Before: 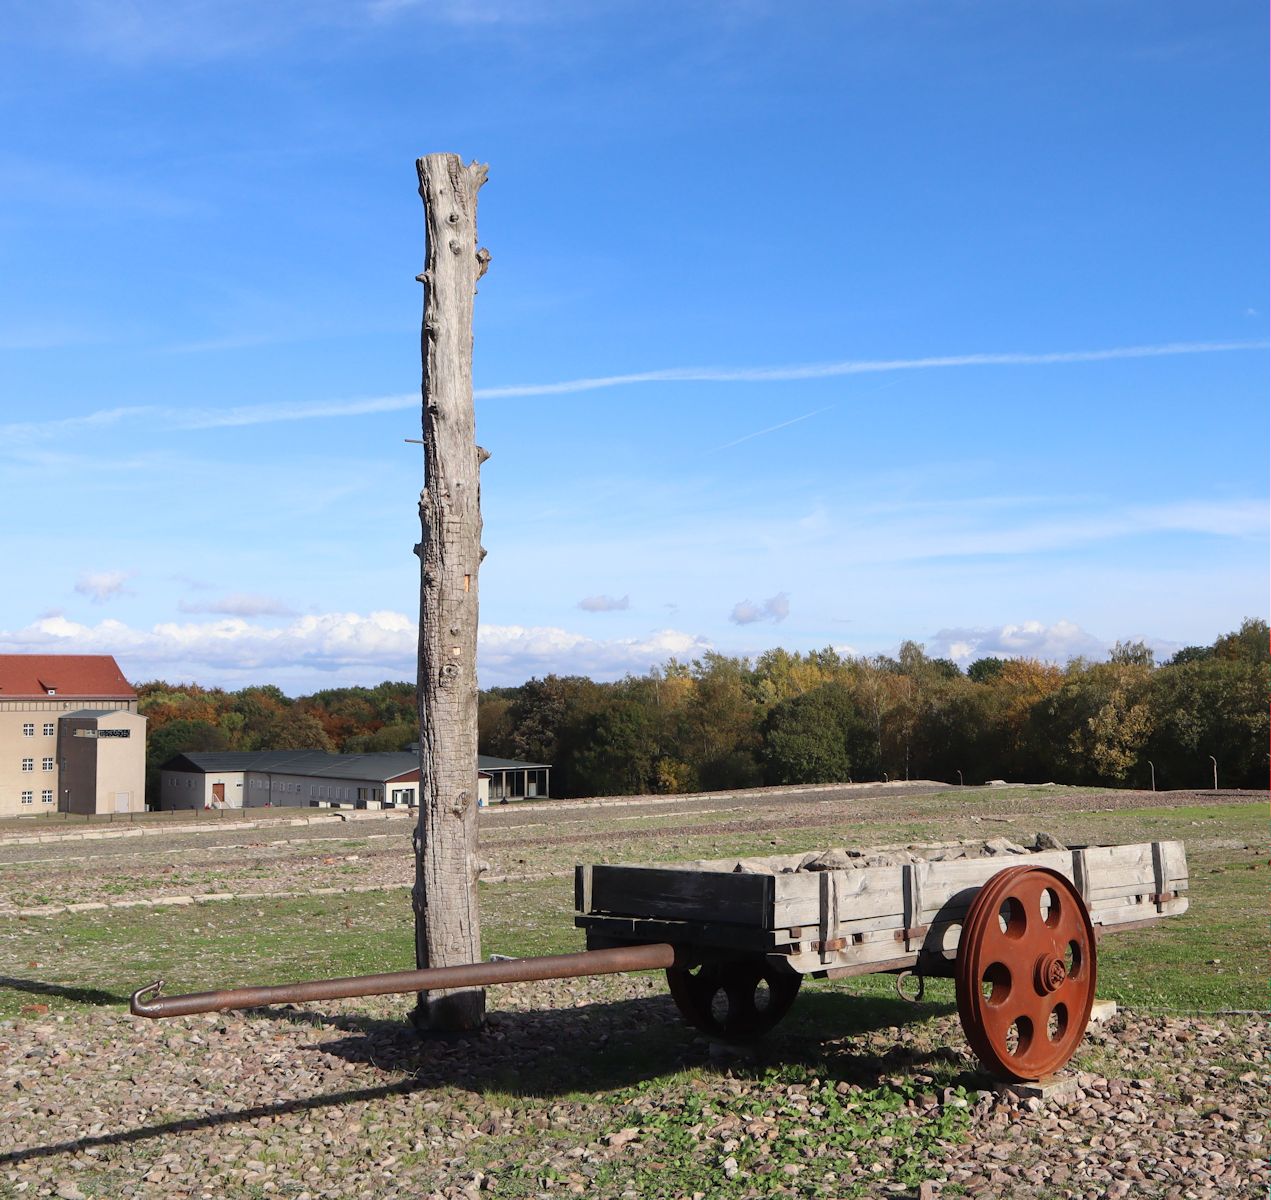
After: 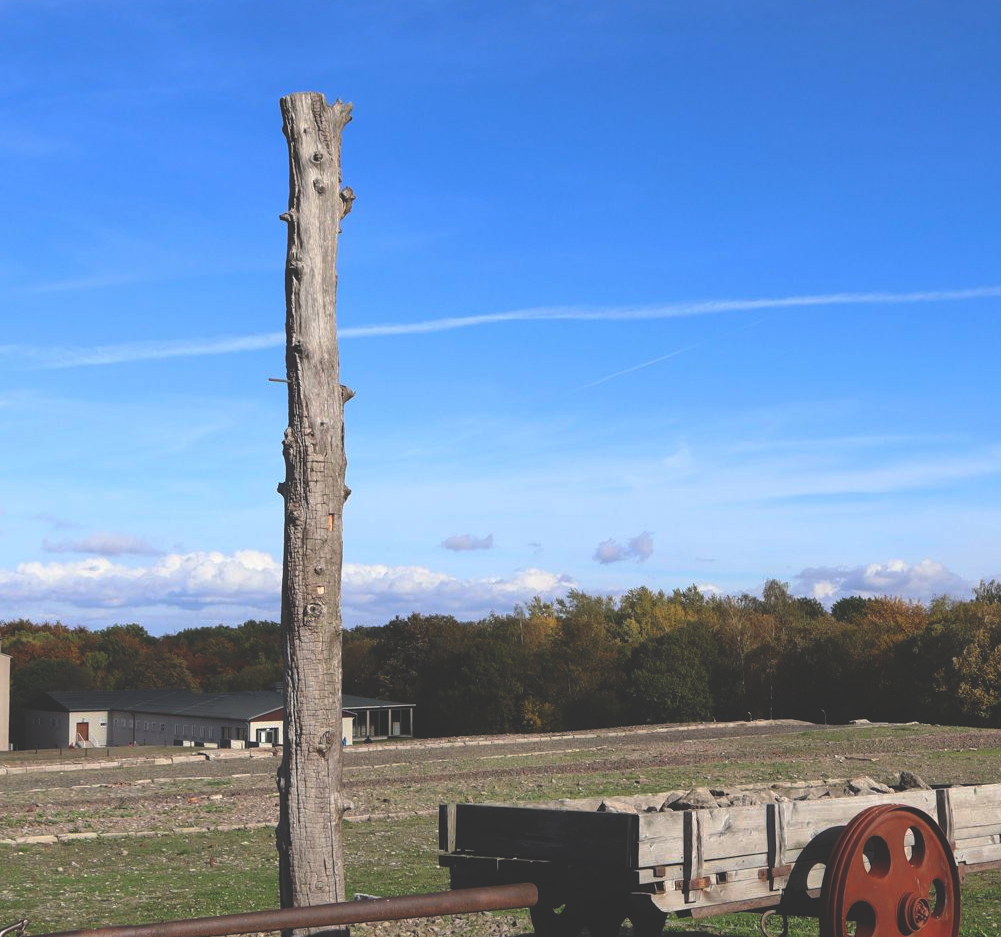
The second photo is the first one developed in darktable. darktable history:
crop and rotate: left 10.77%, top 5.1%, right 10.41%, bottom 16.76%
rgb curve: curves: ch0 [(0, 0.186) (0.314, 0.284) (0.775, 0.708) (1, 1)], compensate middle gray true, preserve colors none
